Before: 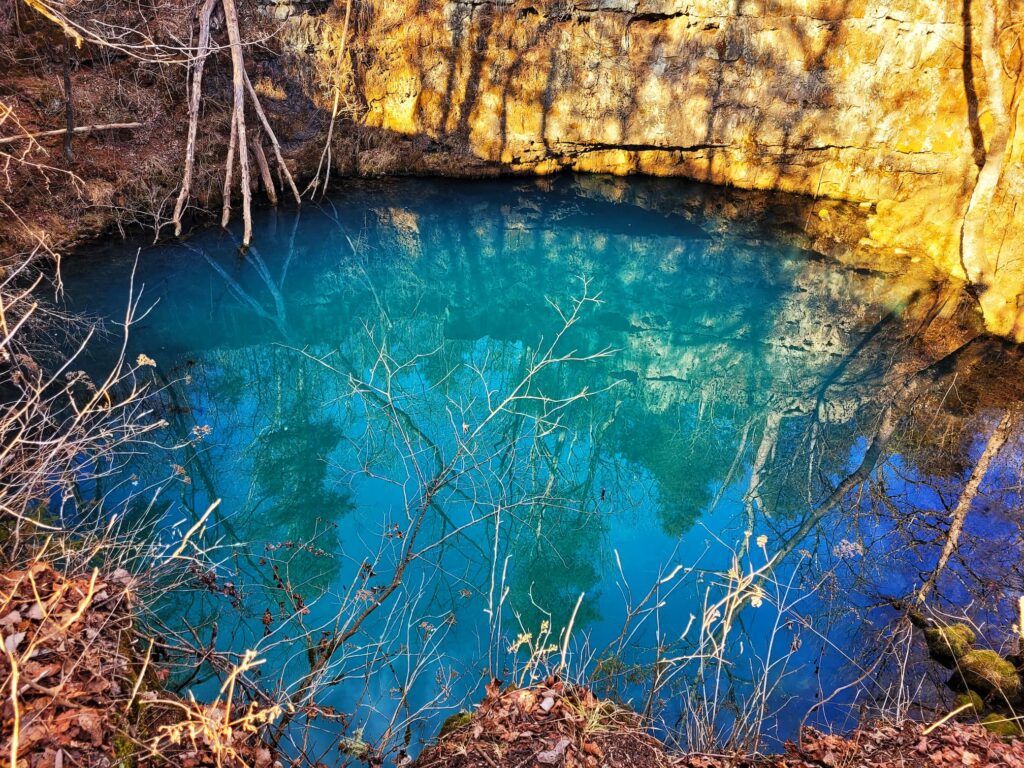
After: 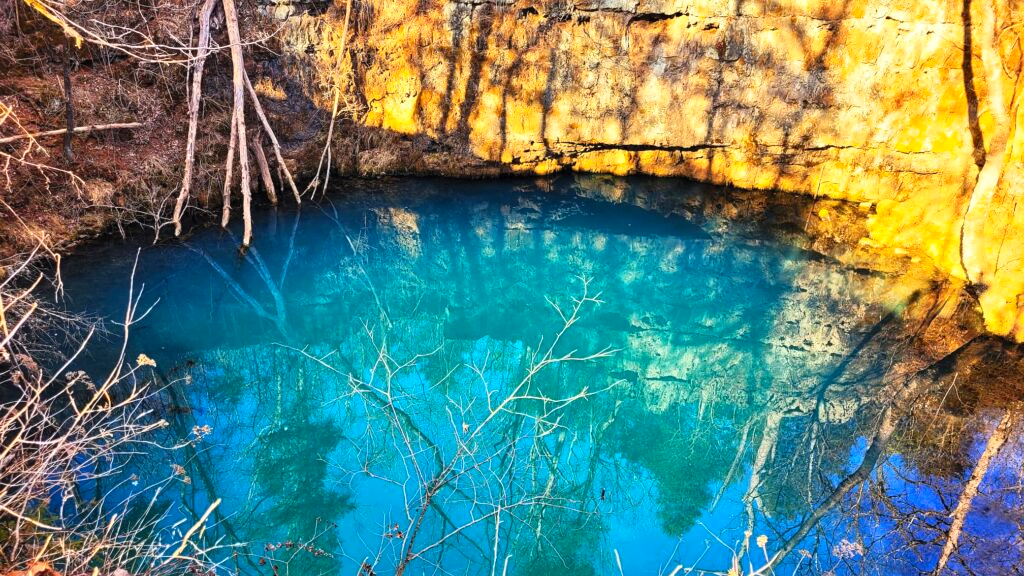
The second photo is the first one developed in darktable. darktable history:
contrast brightness saturation: contrast 0.2, brightness 0.16, saturation 0.22
crop: bottom 24.988%
